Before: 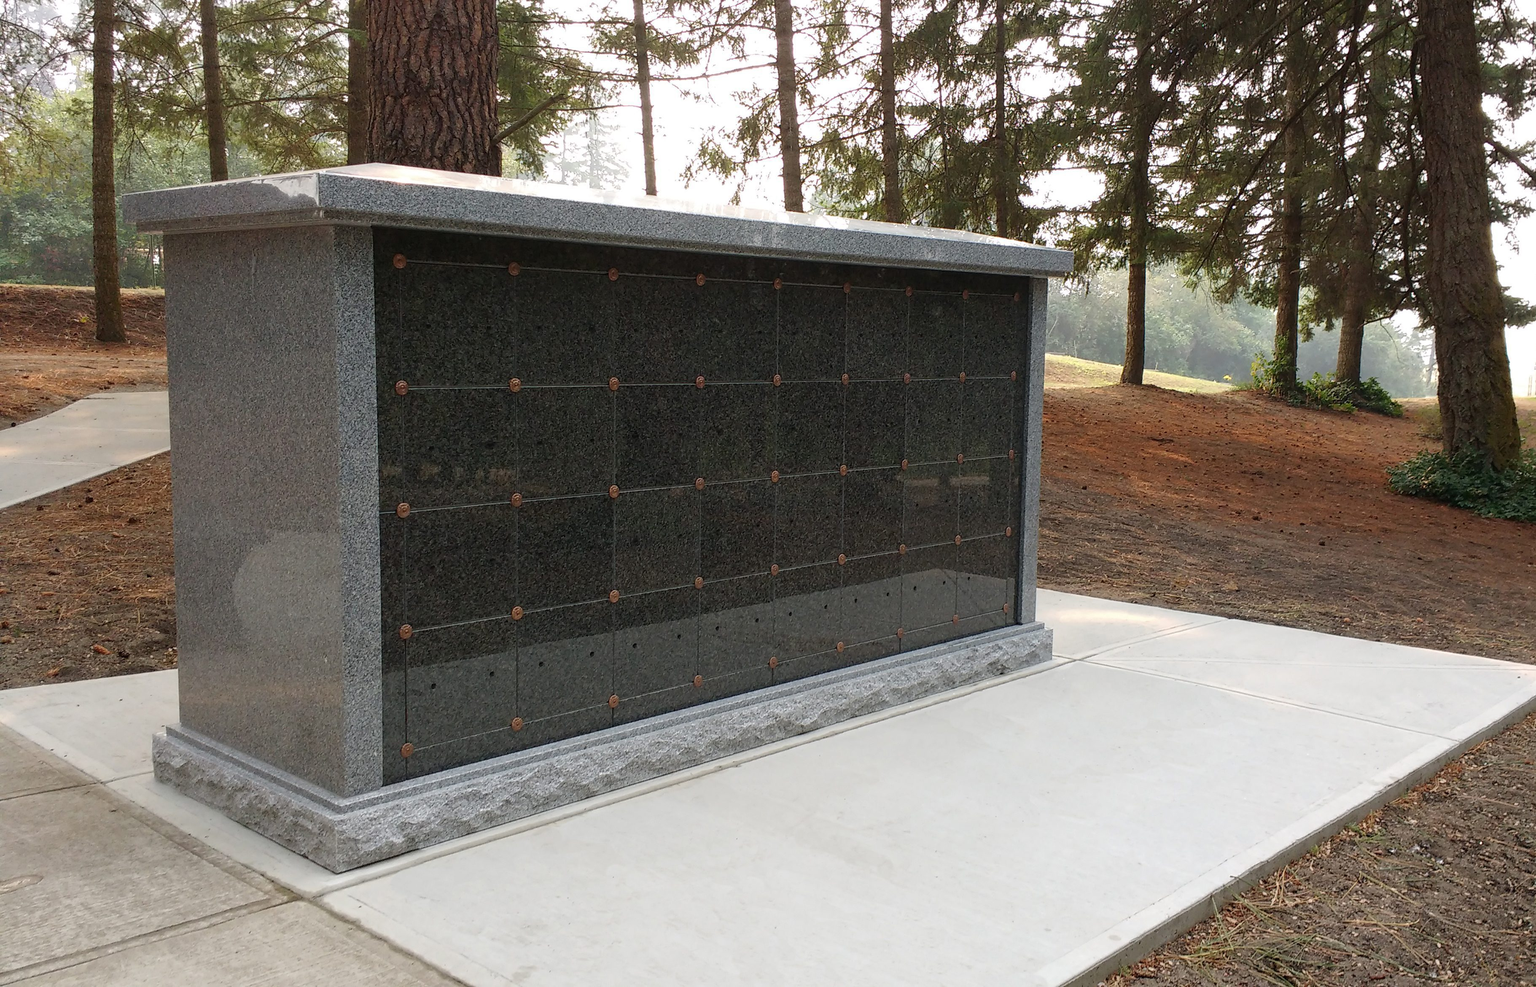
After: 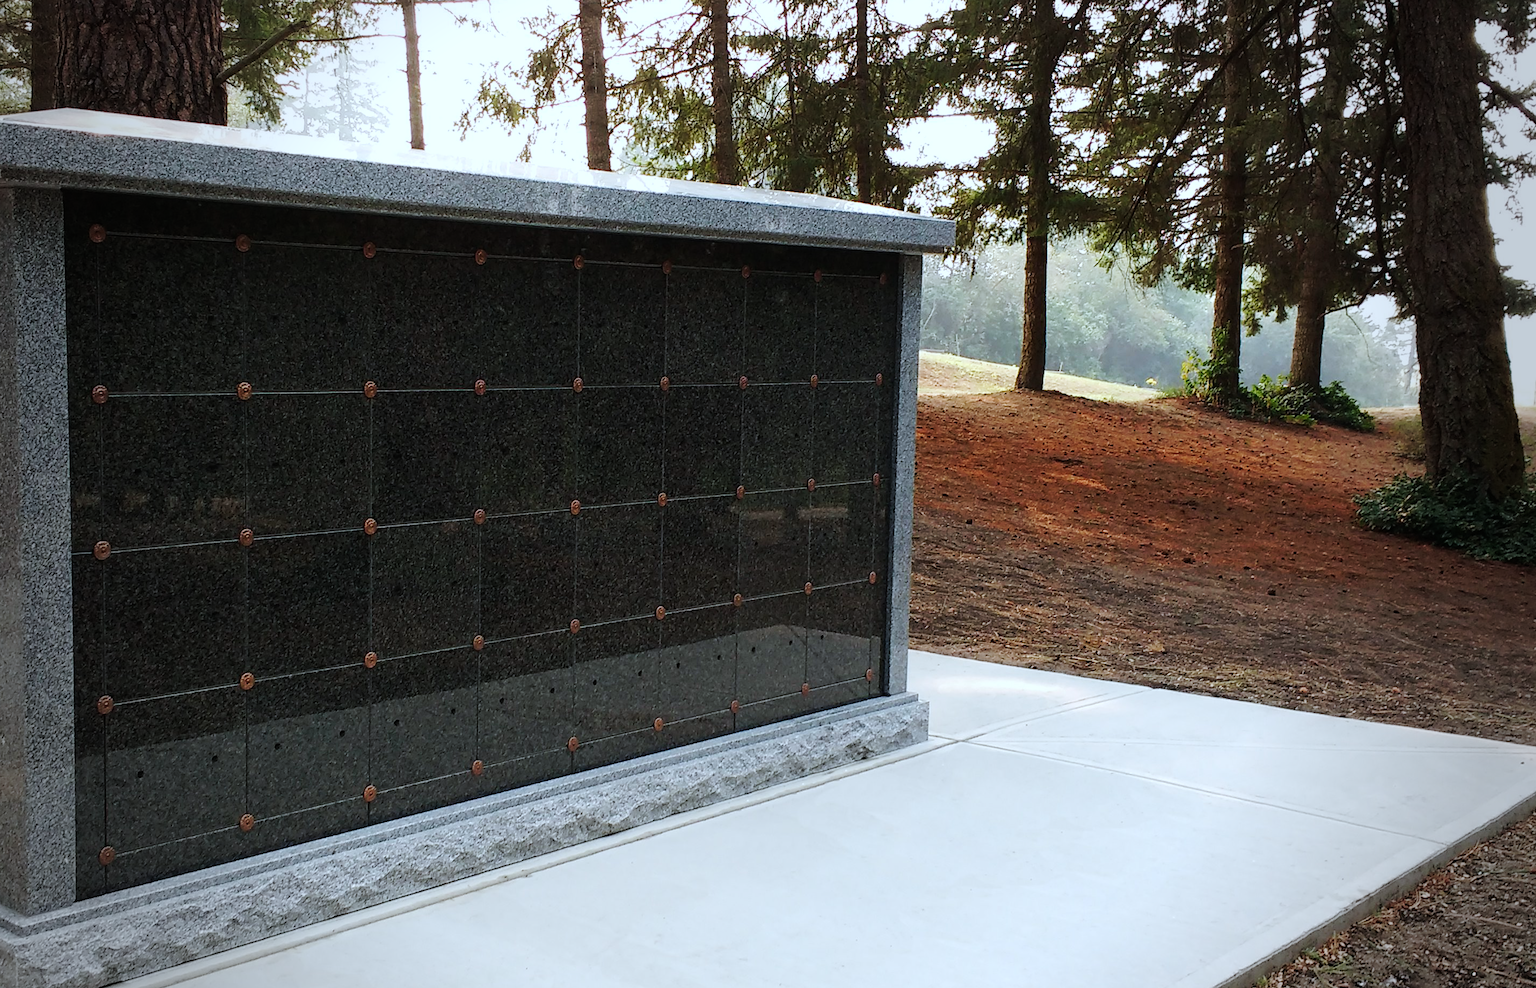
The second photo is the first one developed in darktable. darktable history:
vignetting: fall-off start 68.01%, fall-off radius 30.24%, brightness -0.402, saturation -0.292, width/height ratio 0.987, shape 0.851
color correction: highlights a* -3.81, highlights b* -10.69
crop and rotate: left 21.067%, top 7.929%, right 0.385%, bottom 13.311%
tone curve: curves: ch0 [(0, 0) (0.126, 0.061) (0.338, 0.285) (0.494, 0.518) (0.703, 0.762) (1, 1)]; ch1 [(0, 0) (0.364, 0.322) (0.443, 0.441) (0.5, 0.501) (0.55, 0.578) (1, 1)]; ch2 [(0, 0) (0.44, 0.424) (0.501, 0.499) (0.557, 0.564) (0.613, 0.682) (0.707, 0.746) (1, 1)], preserve colors none
